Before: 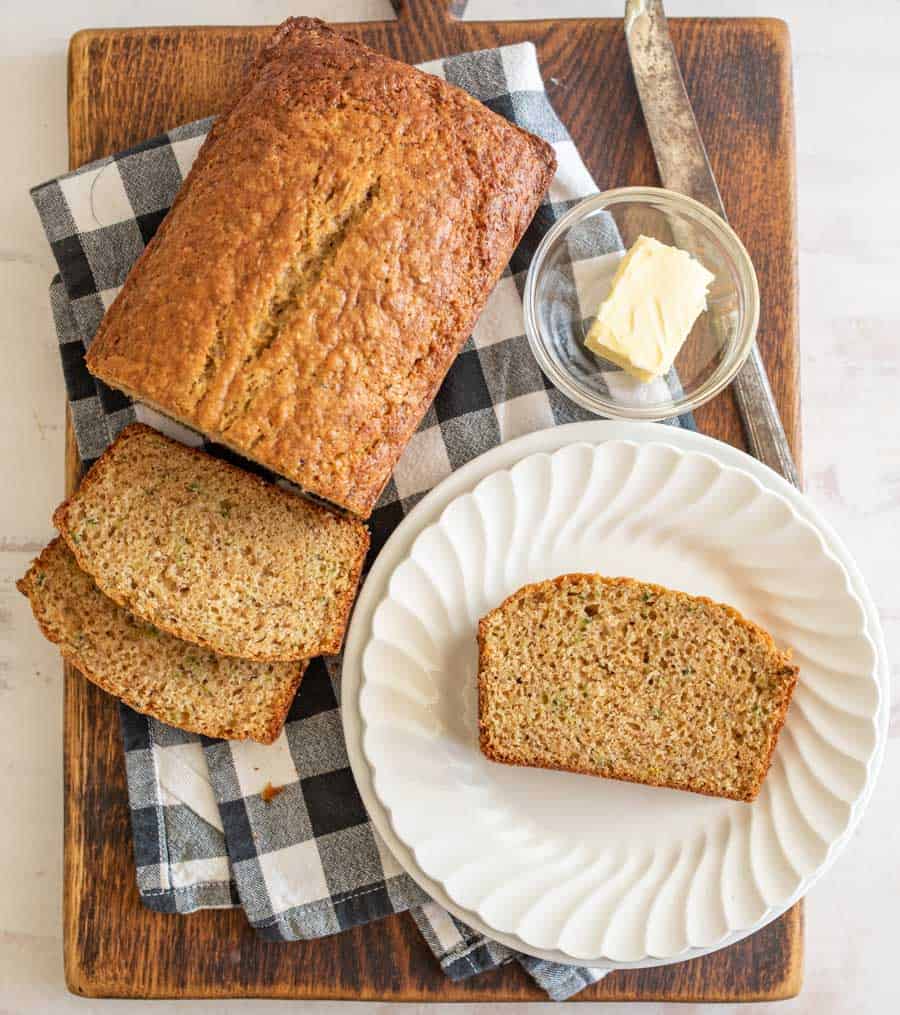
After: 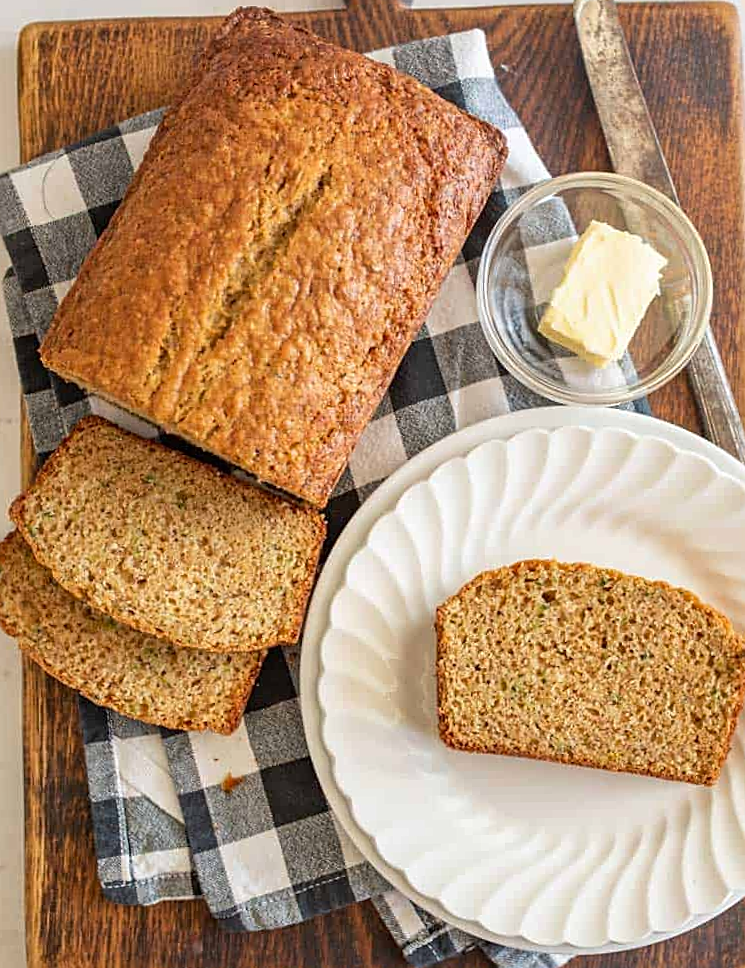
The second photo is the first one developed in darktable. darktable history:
contrast brightness saturation: contrast -0.011, brightness -0.007, saturation 0.041
crop and rotate: angle 0.8°, left 4.295%, top 0.51%, right 11.554%, bottom 2.547%
sharpen: on, module defaults
